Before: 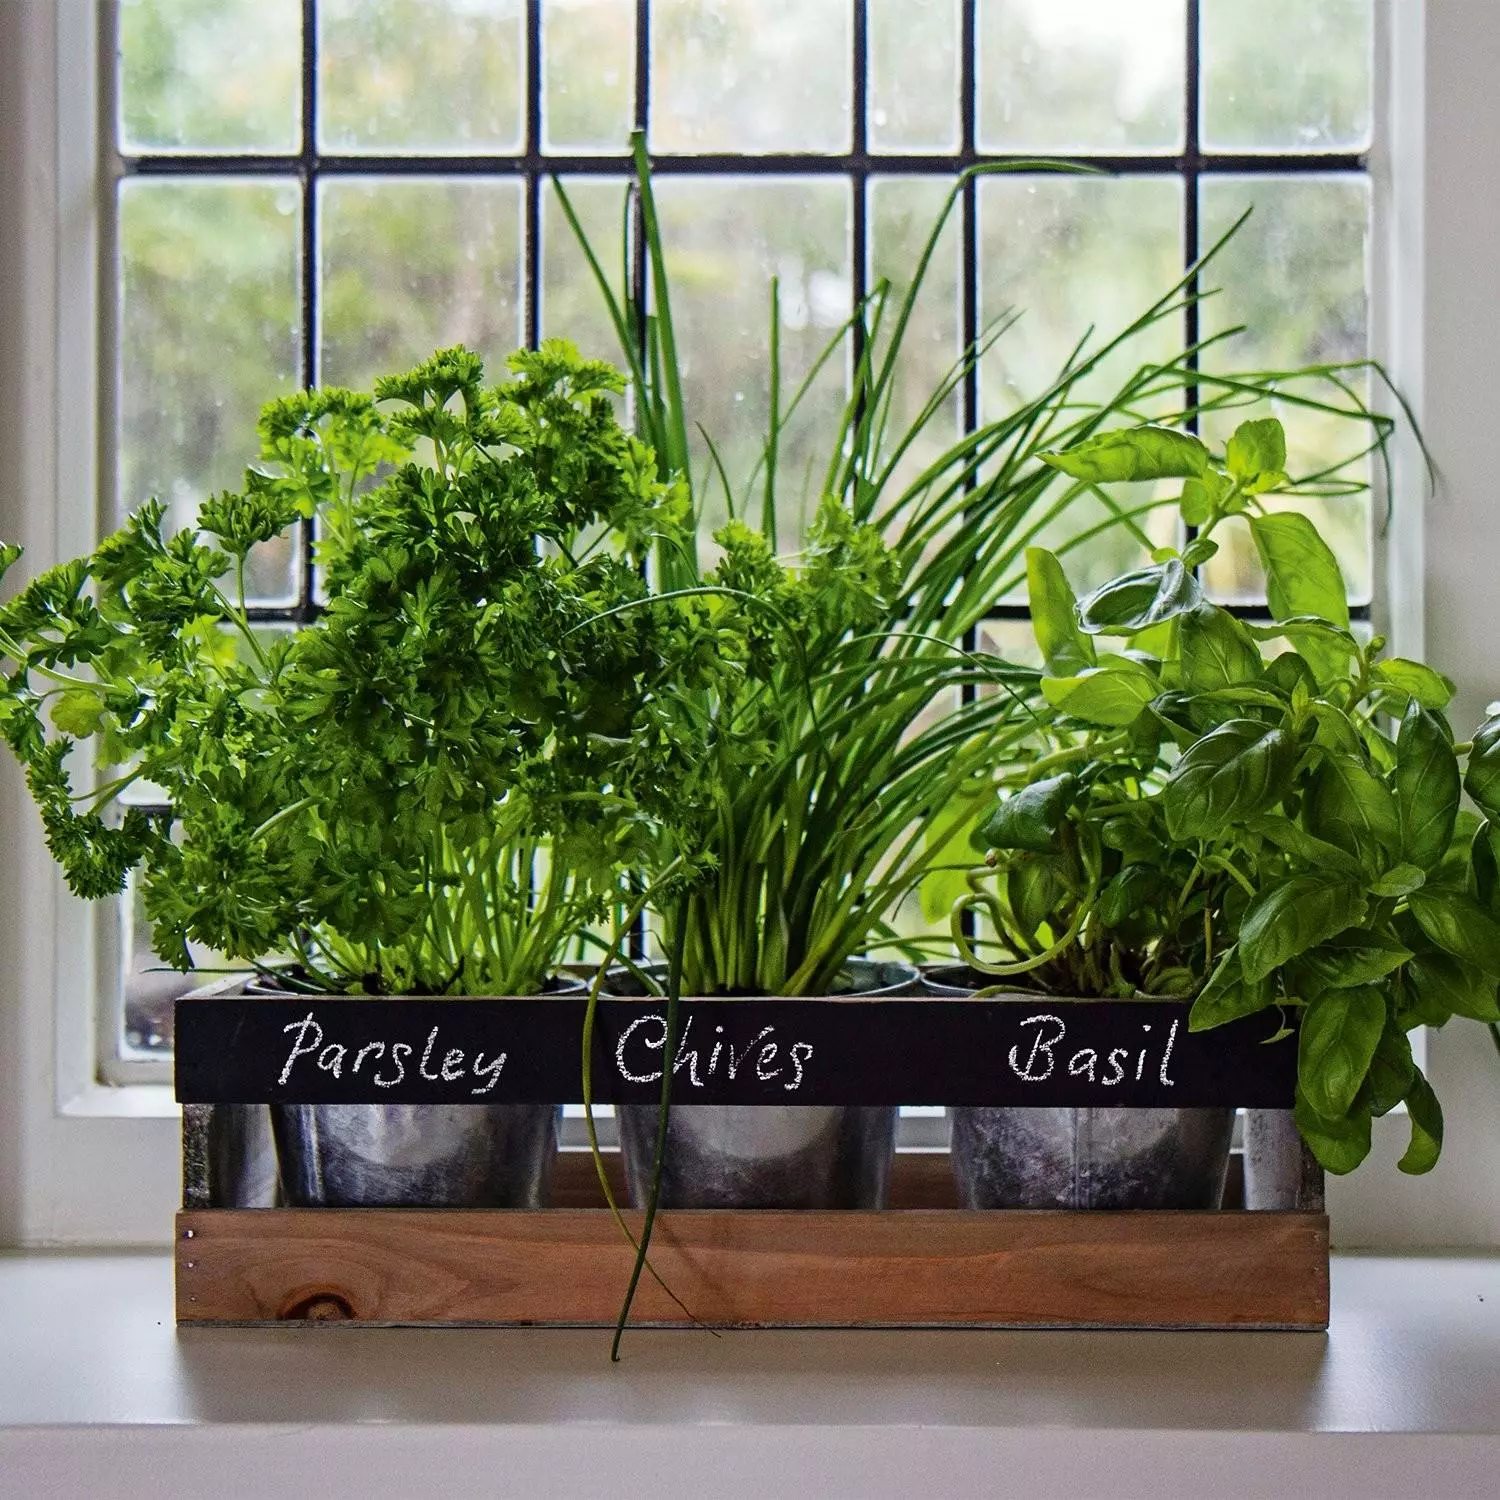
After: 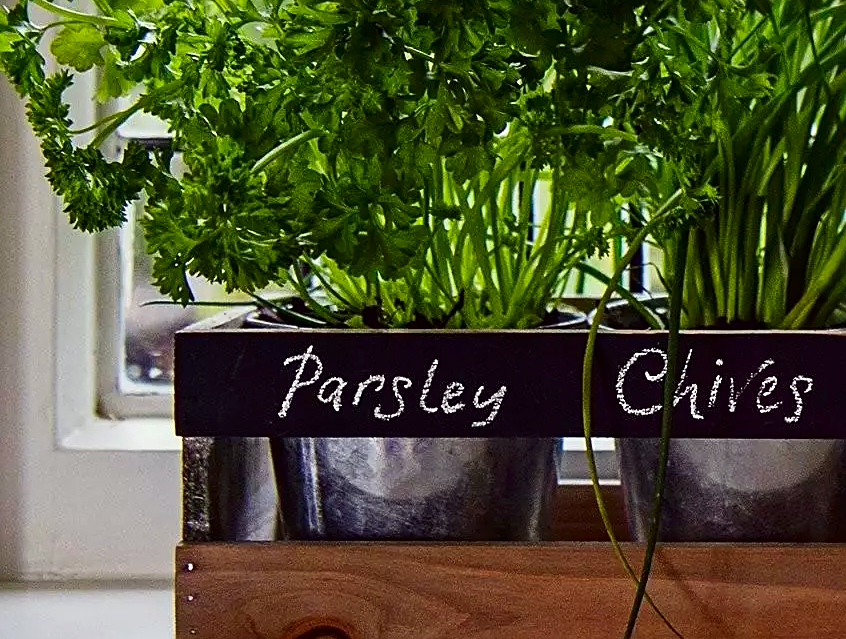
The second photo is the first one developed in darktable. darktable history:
contrast brightness saturation: contrast 0.13, brightness -0.05, saturation 0.16
sharpen: on, module defaults
crop: top 44.483%, right 43.593%, bottom 12.892%
color correction: highlights a* -0.95, highlights b* 4.5, shadows a* 3.55
